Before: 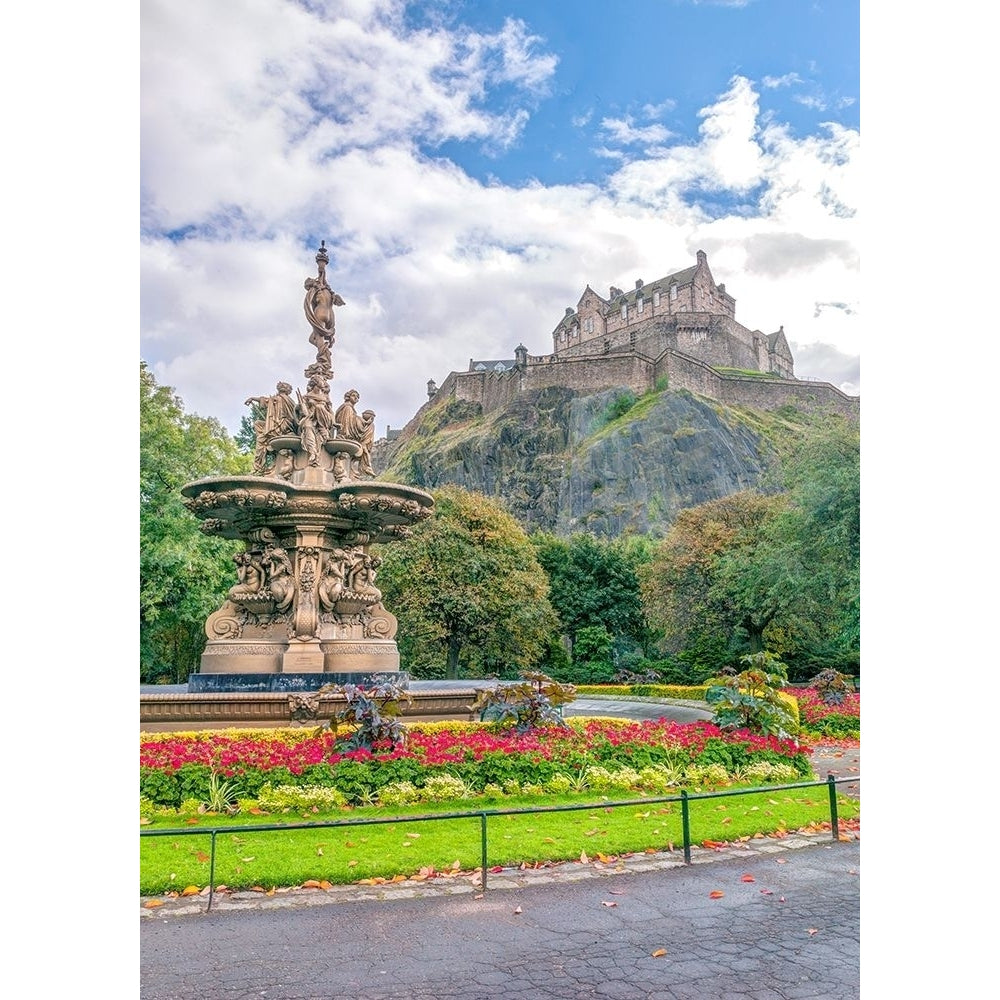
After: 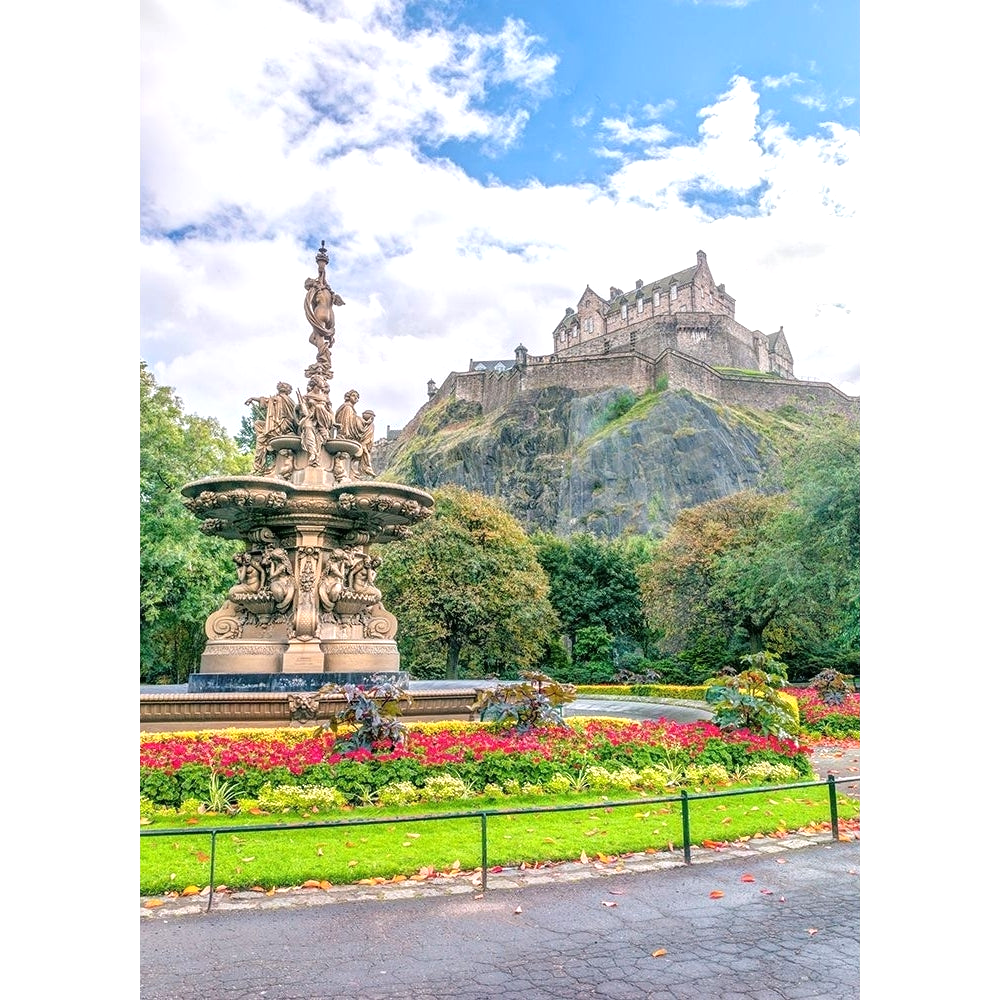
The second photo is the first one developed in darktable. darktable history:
tone equalizer: -8 EV -0.388 EV, -7 EV -0.355 EV, -6 EV -0.304 EV, -5 EV -0.214 EV, -3 EV 0.231 EV, -2 EV 0.362 EV, -1 EV 0.378 EV, +0 EV 0.445 EV
